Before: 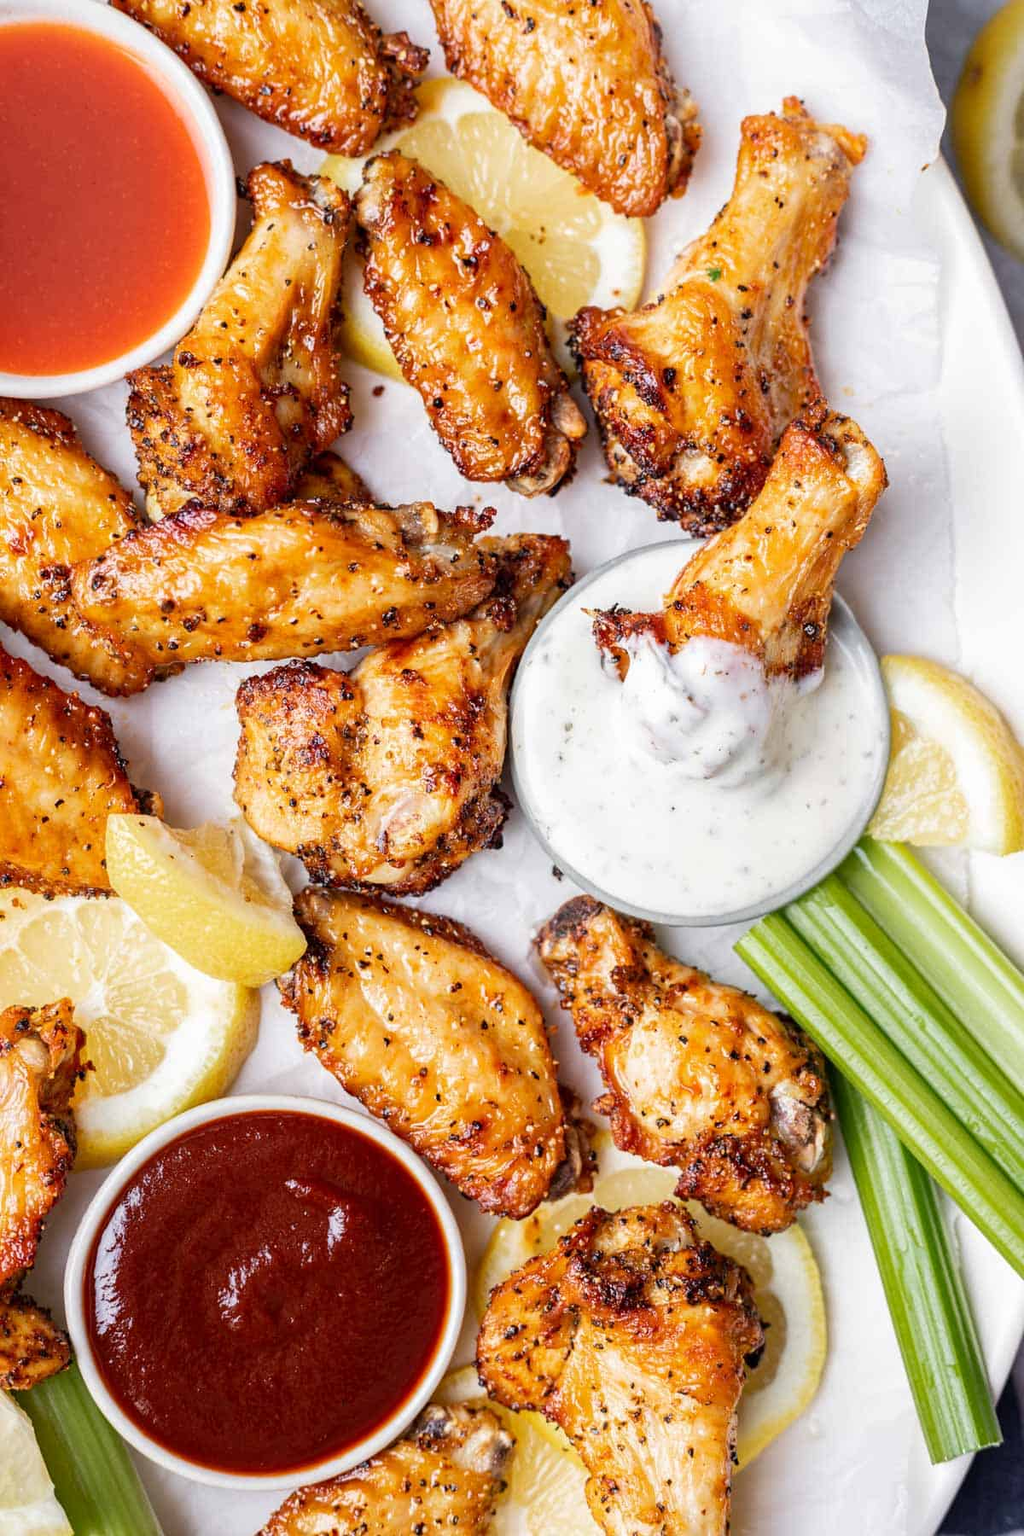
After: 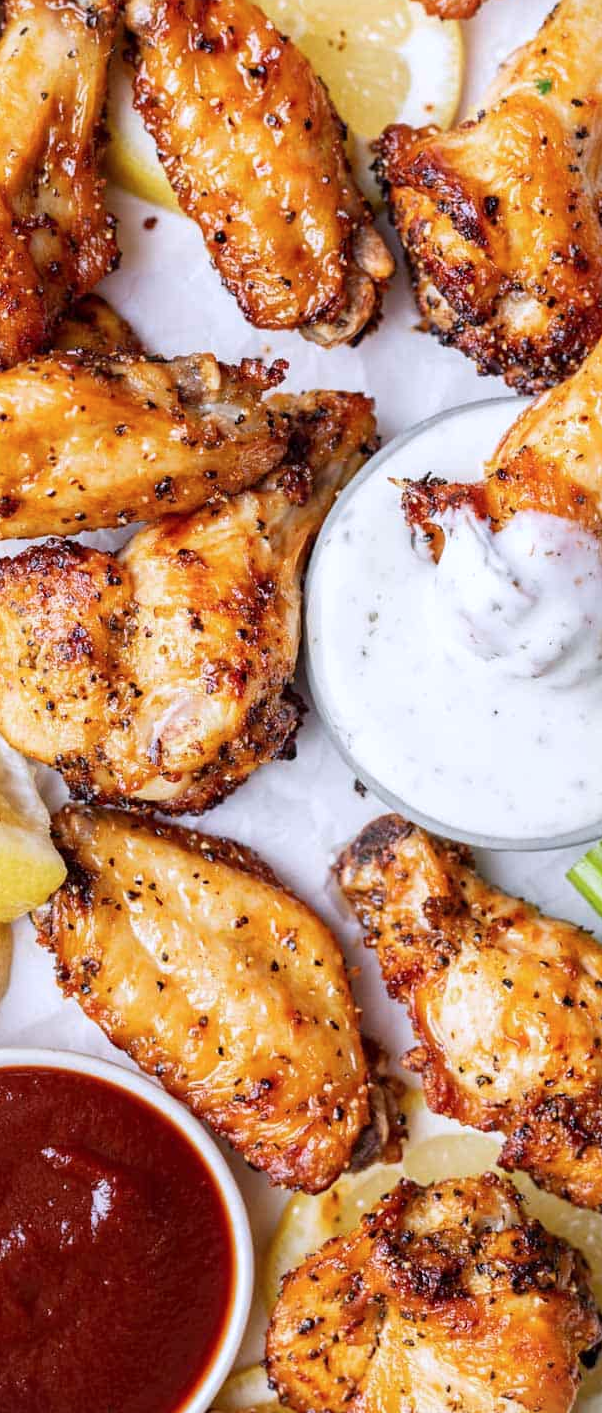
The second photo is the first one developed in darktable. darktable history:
color calibration: illuminant as shot in camera, x 0.358, y 0.373, temperature 4628.91 K
crop and rotate: angle 0.018°, left 24.467%, top 13.118%, right 25.364%, bottom 8.347%
vignetting: fall-off start 100.29%
